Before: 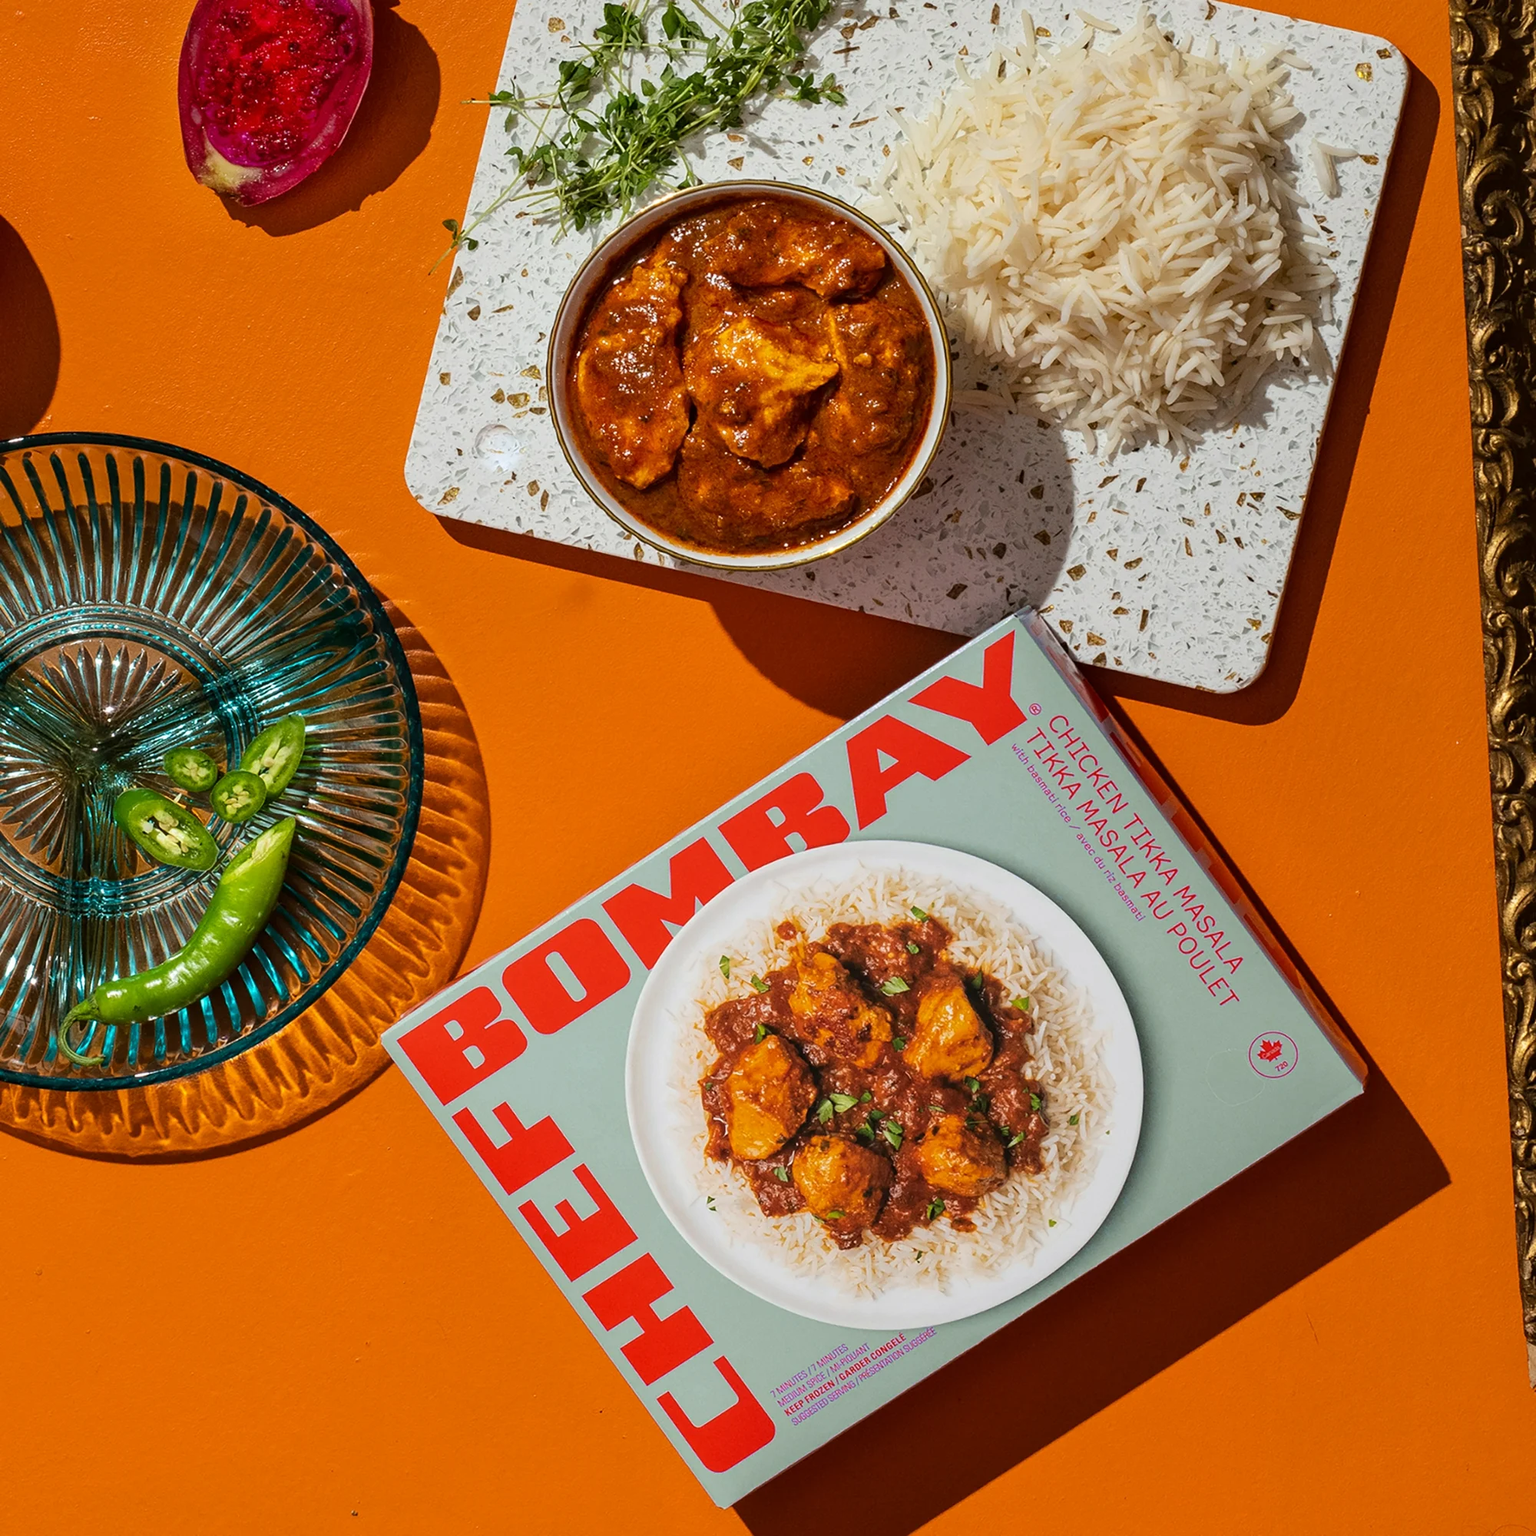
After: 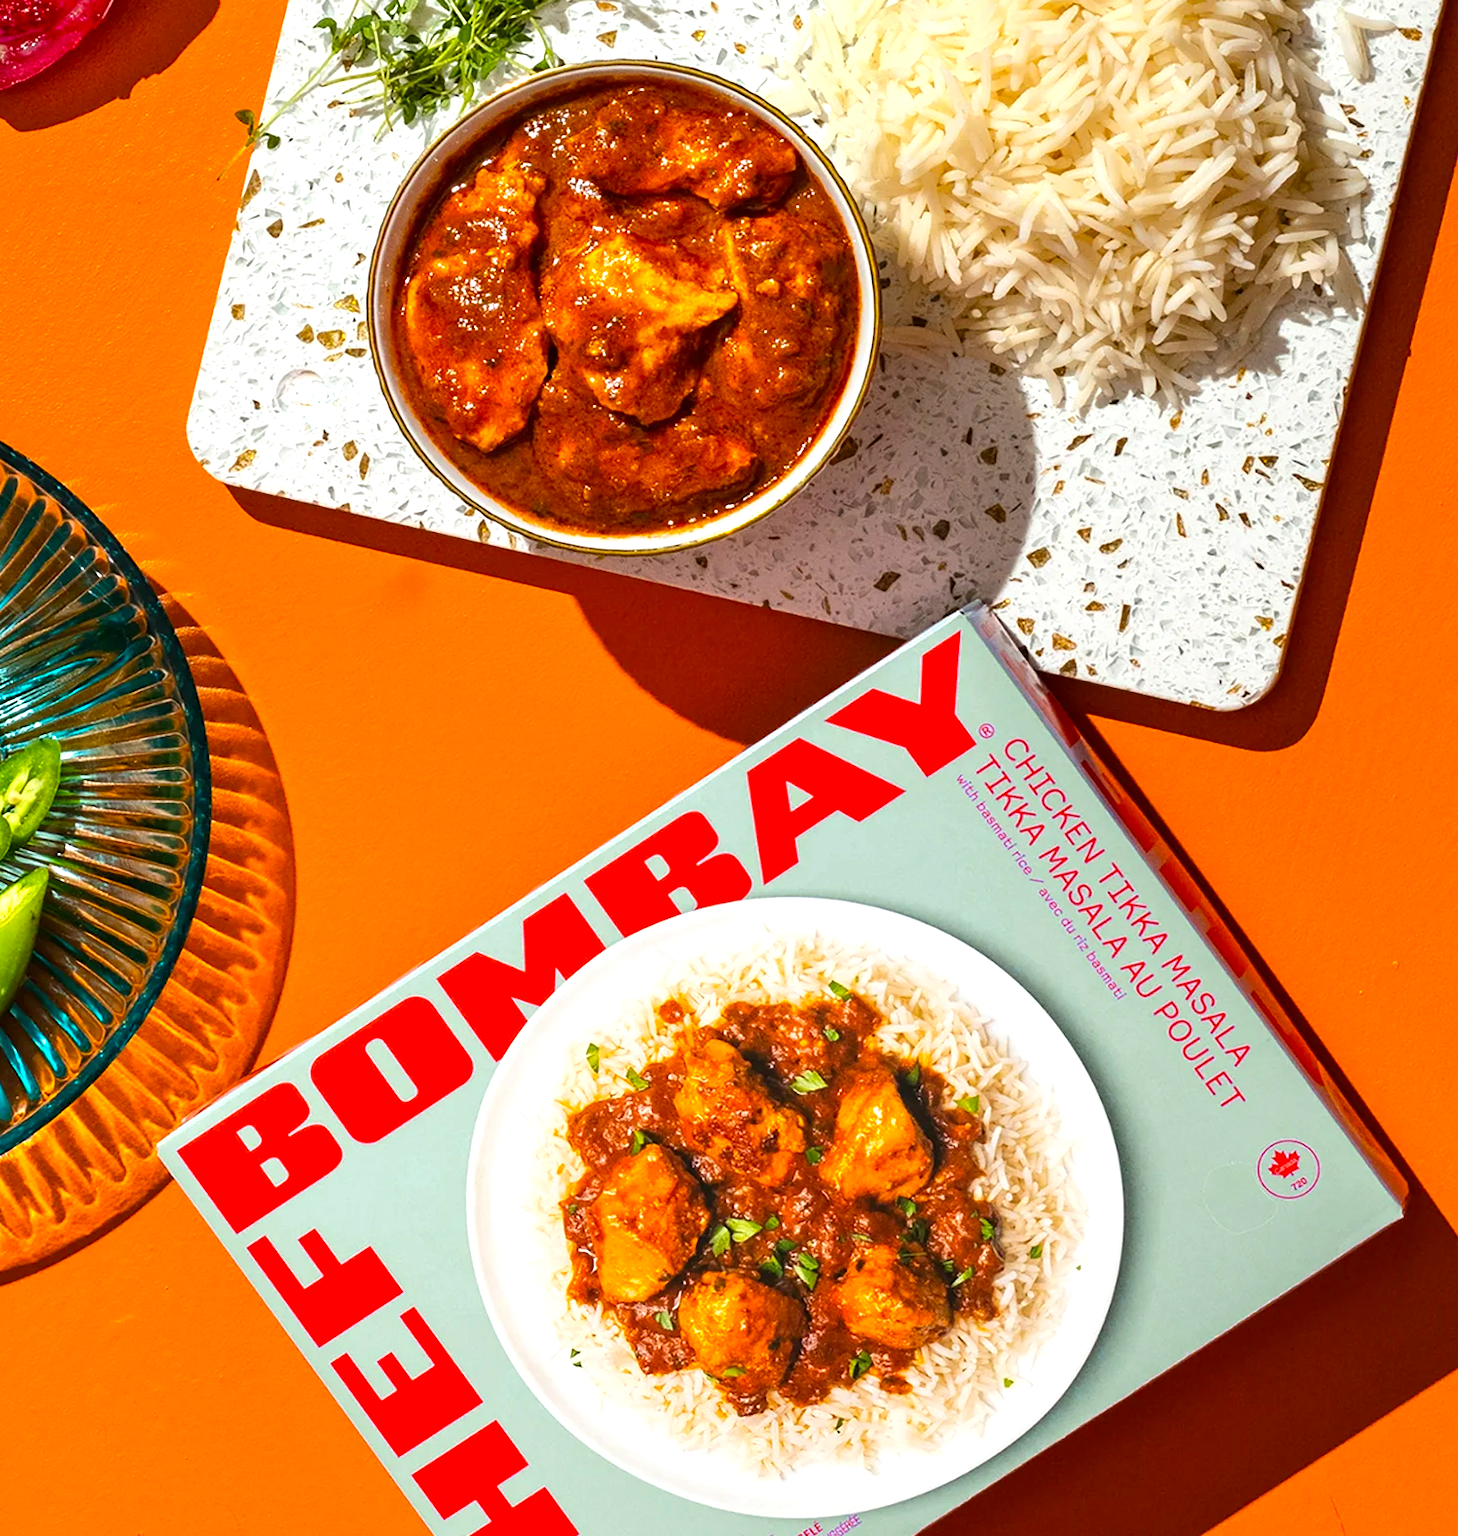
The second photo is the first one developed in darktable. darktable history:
color balance: output saturation 120%
crop: left 16.768%, top 8.653%, right 8.362%, bottom 12.485%
exposure: black level correction 0, exposure 0.7 EV, compensate exposure bias true, compensate highlight preservation false
tone equalizer: on, module defaults
